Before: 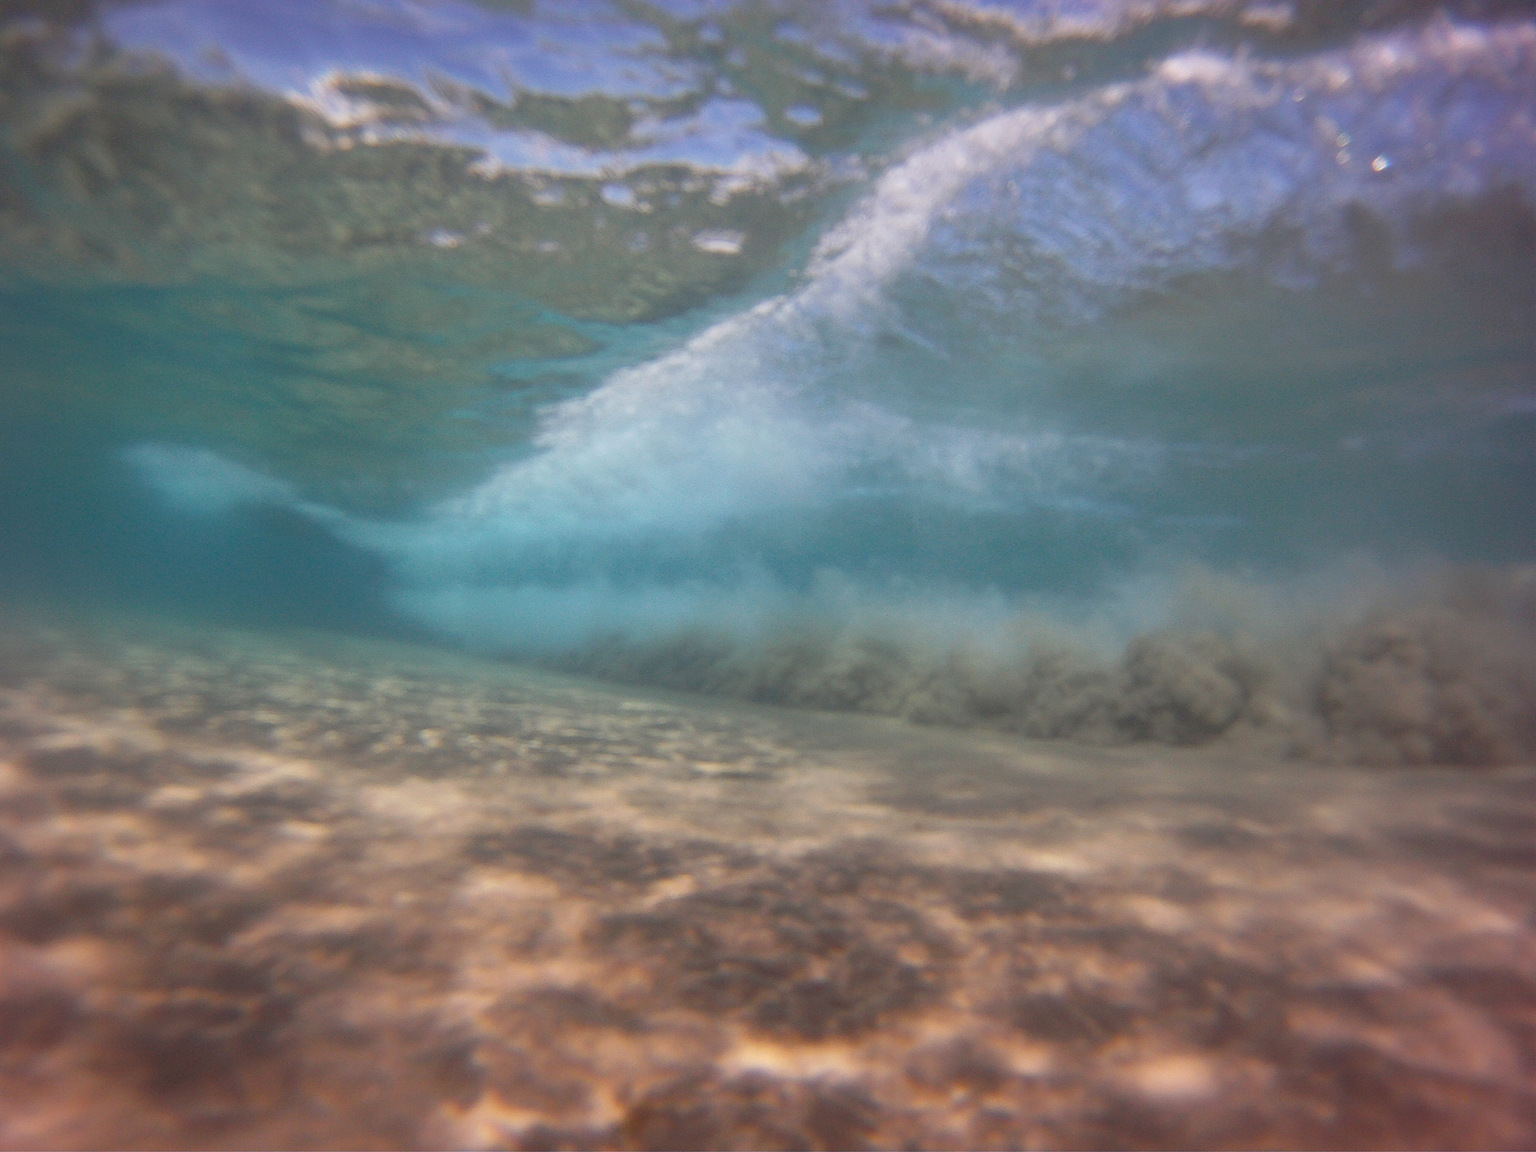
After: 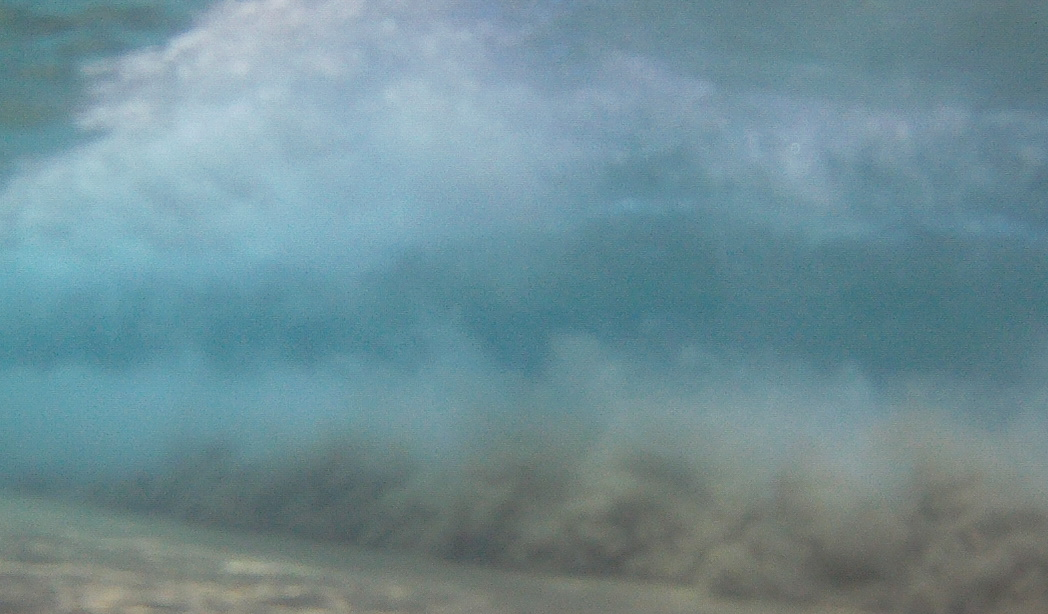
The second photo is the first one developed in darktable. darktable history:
color zones: curves: ch0 [(0, 0.5) (0.143, 0.5) (0.286, 0.5) (0.429, 0.5) (0.62, 0.489) (0.714, 0.445) (0.844, 0.496) (1, 0.5)]; ch1 [(0, 0.5) (0.143, 0.5) (0.286, 0.5) (0.429, 0.5) (0.571, 0.5) (0.714, 0.523) (0.857, 0.5) (1, 0.5)]
crop: left 31.797%, top 32.103%, right 27.764%, bottom 36.294%
